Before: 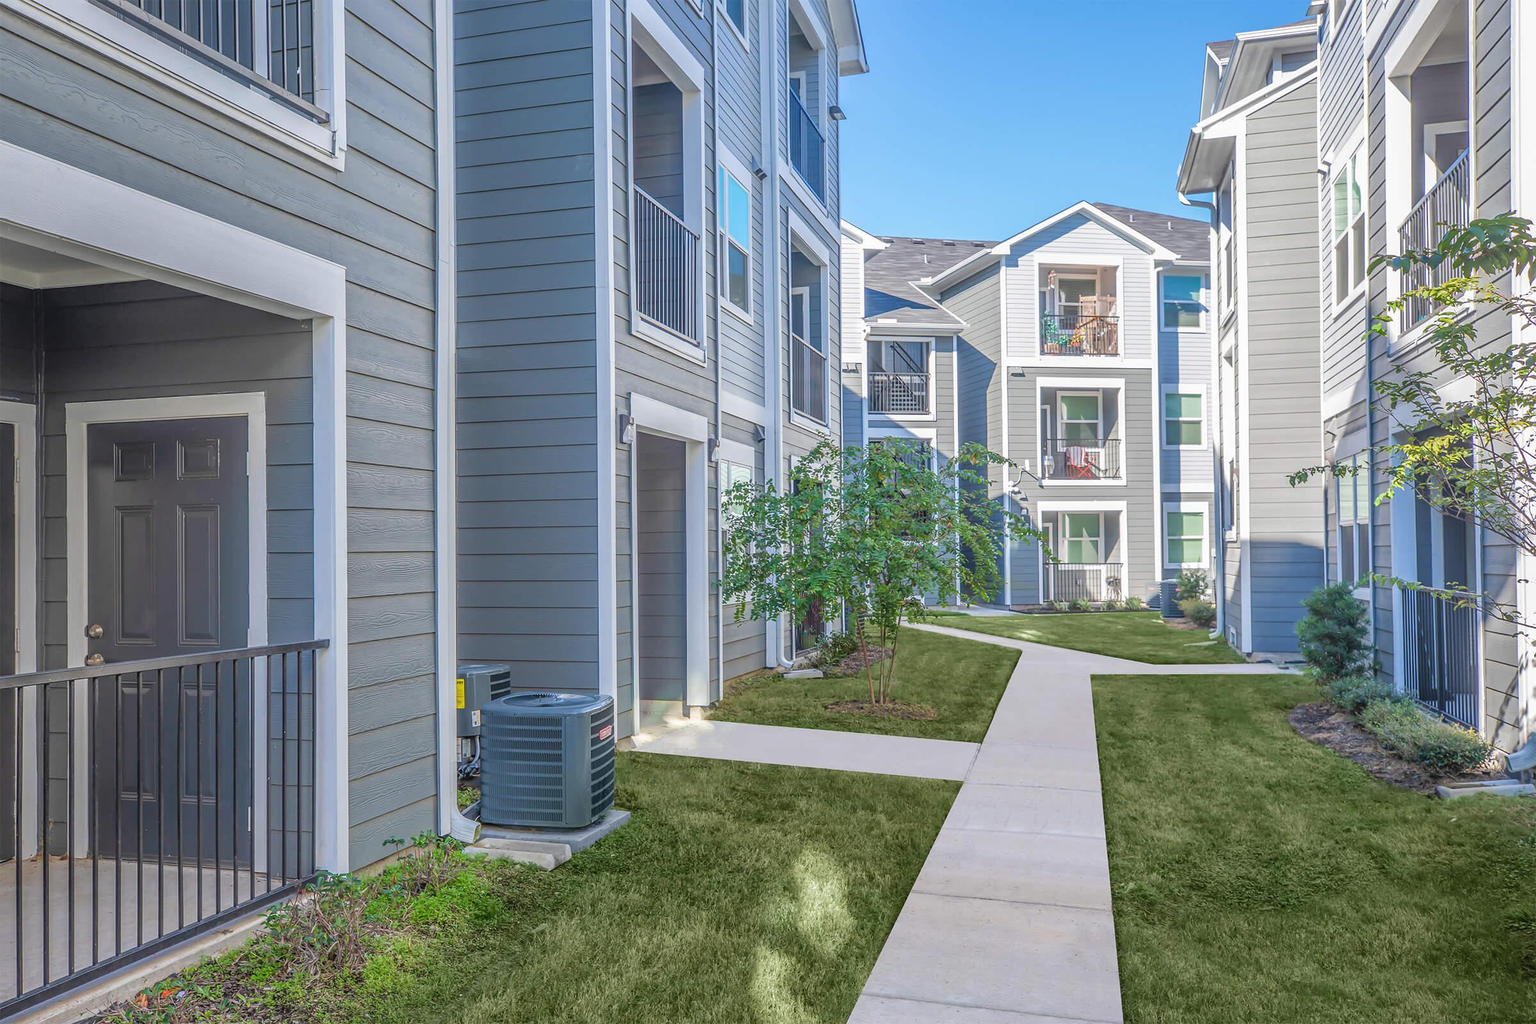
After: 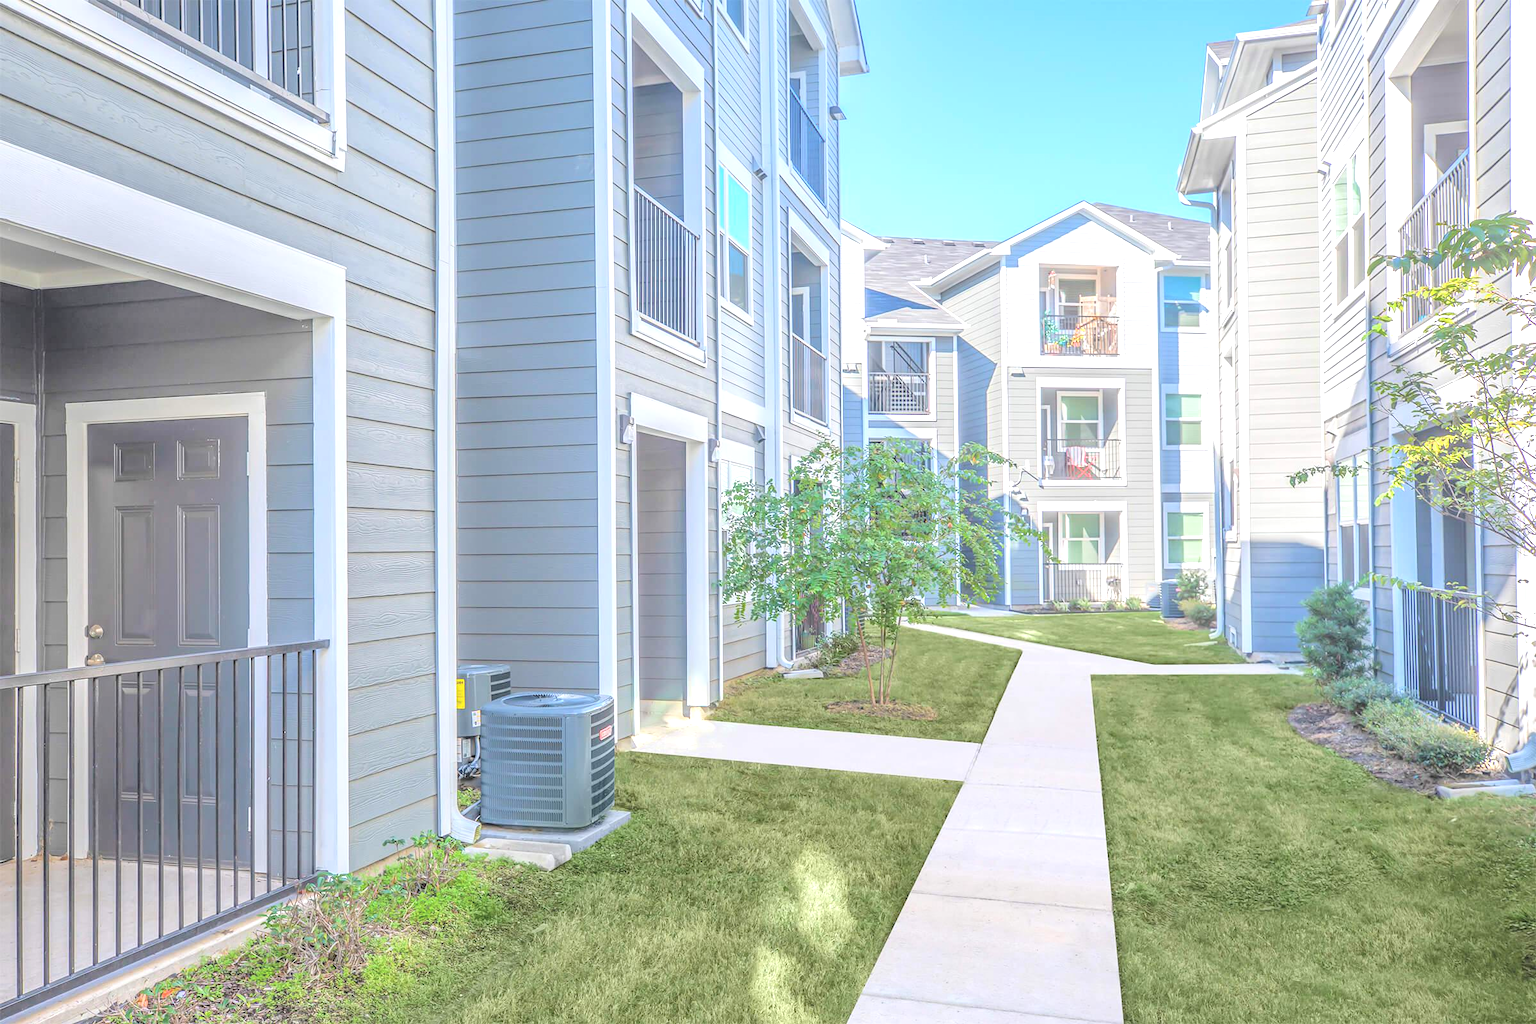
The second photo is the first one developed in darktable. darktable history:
exposure: black level correction 0, exposure 0.695 EV, compensate exposure bias true, compensate highlight preservation false
levels: mode automatic, levels [0.044, 0.475, 0.791]
contrast brightness saturation: brightness 0.279
